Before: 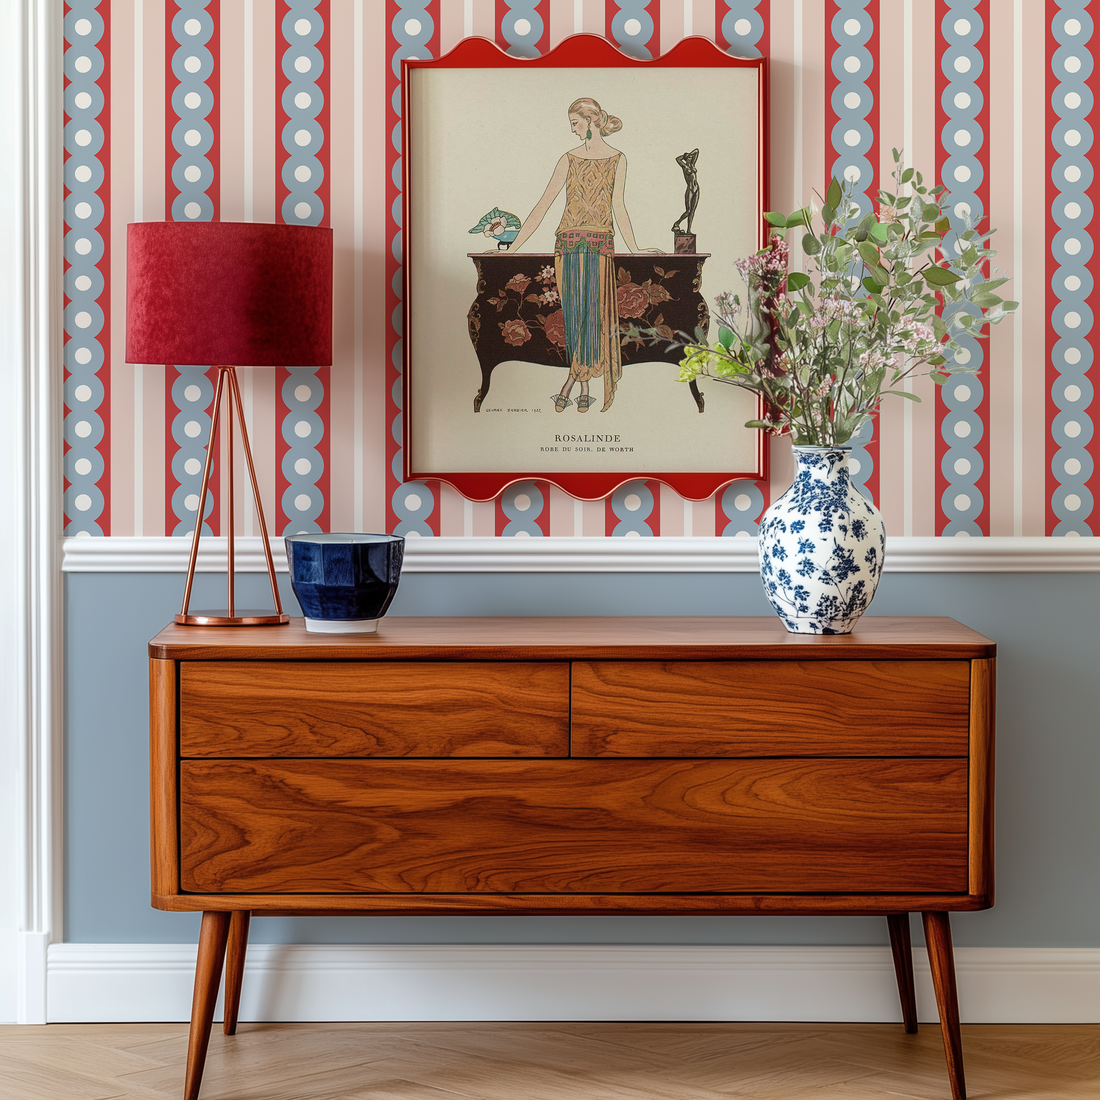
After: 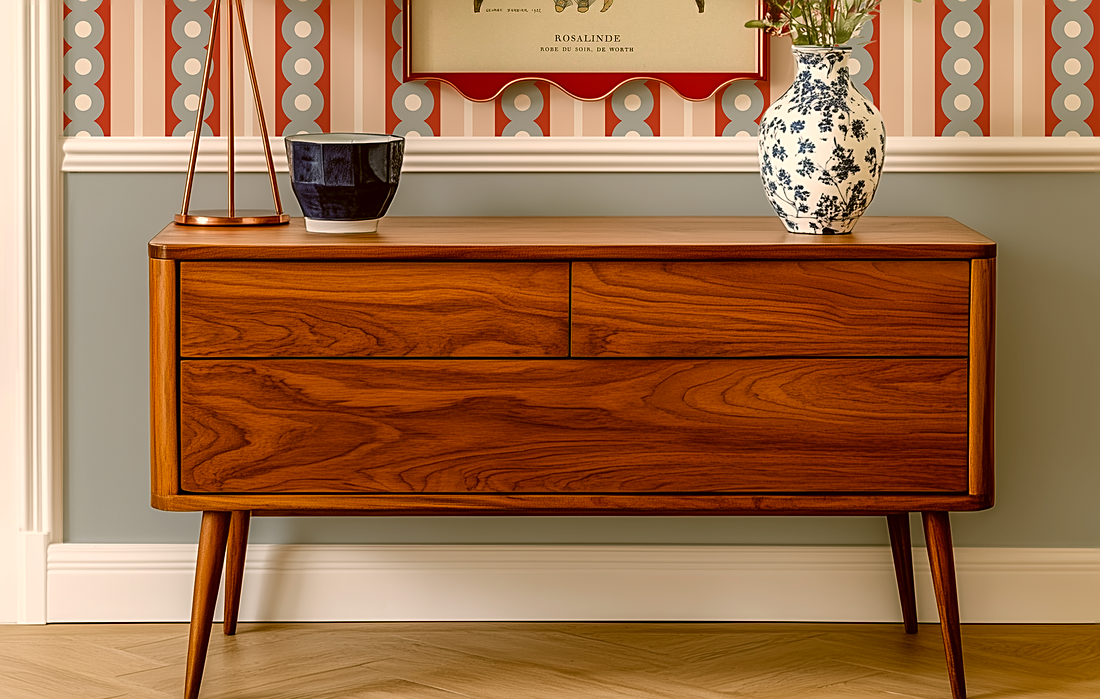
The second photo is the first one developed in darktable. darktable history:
sharpen: on, module defaults
color correction: highlights a* 8.98, highlights b* 15.09, shadows a* -0.49, shadows b* 26.52
crop and rotate: top 36.435%
